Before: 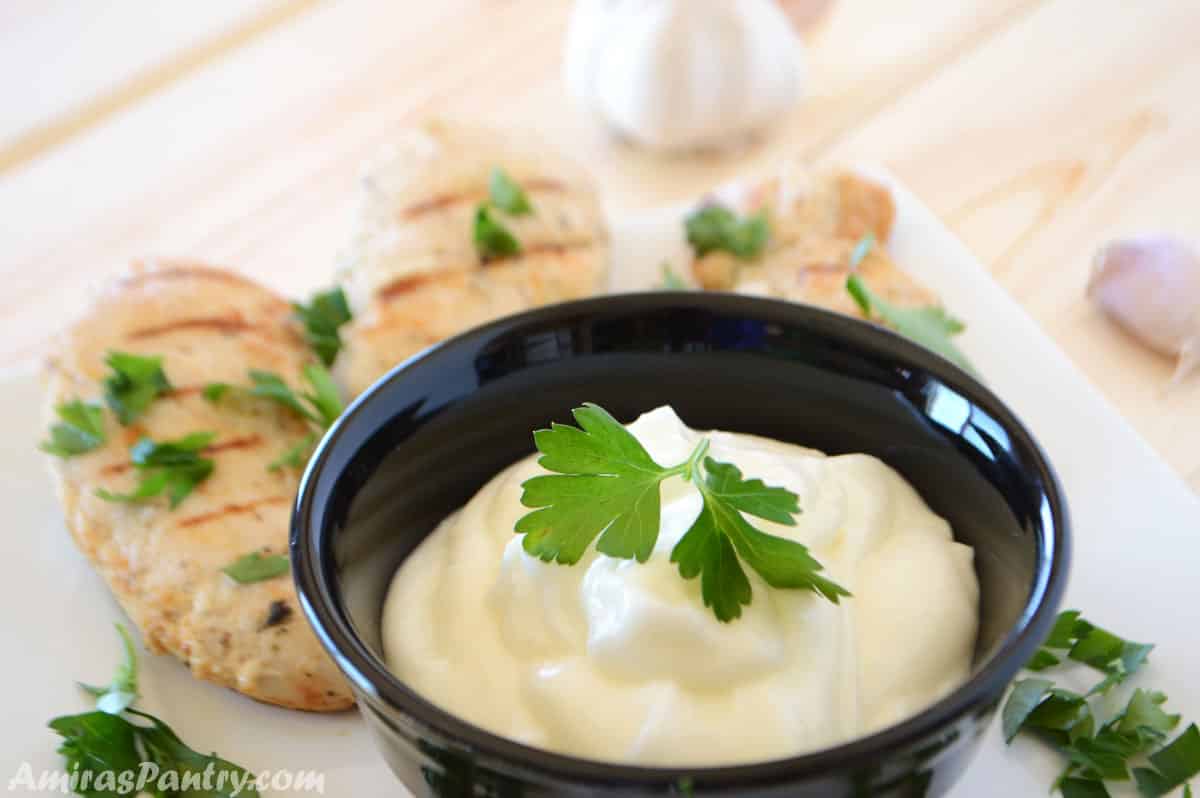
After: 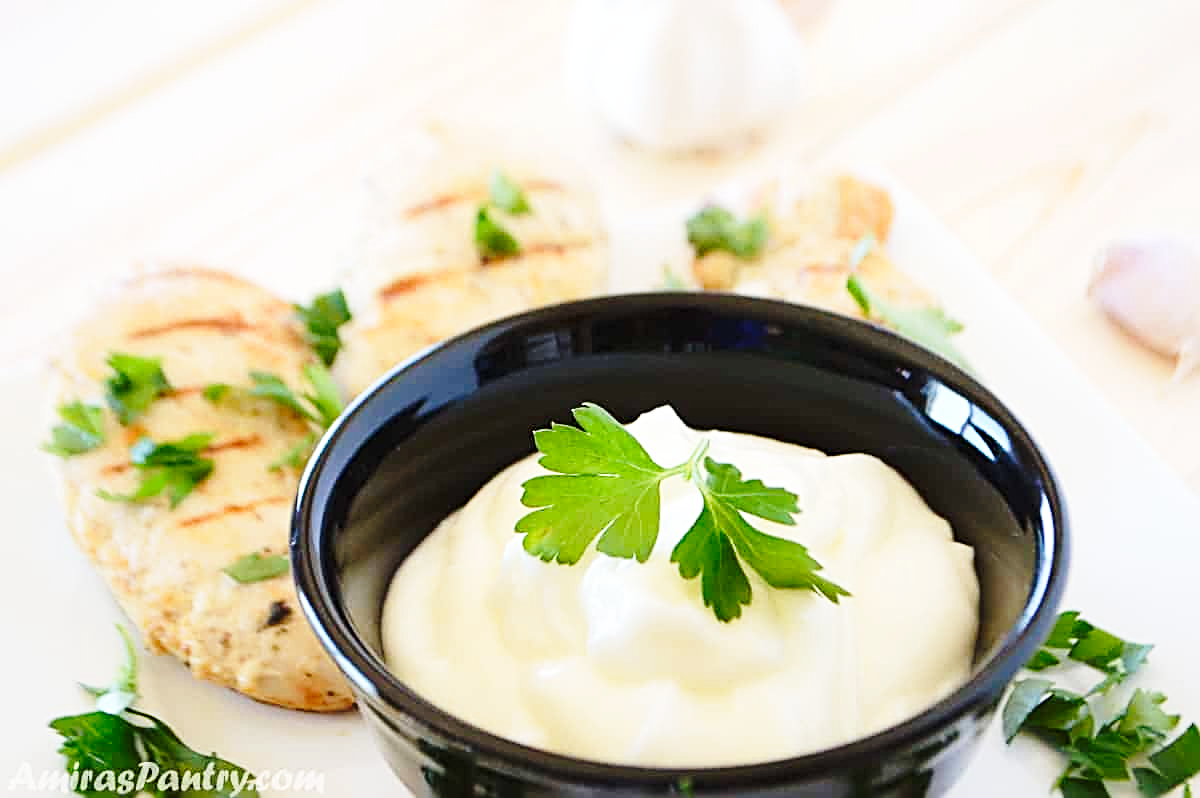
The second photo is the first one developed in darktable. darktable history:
sharpen: radius 2.706, amount 0.668
base curve: curves: ch0 [(0, 0) (0.028, 0.03) (0.121, 0.232) (0.46, 0.748) (0.859, 0.968) (1, 1)], preserve colors none
